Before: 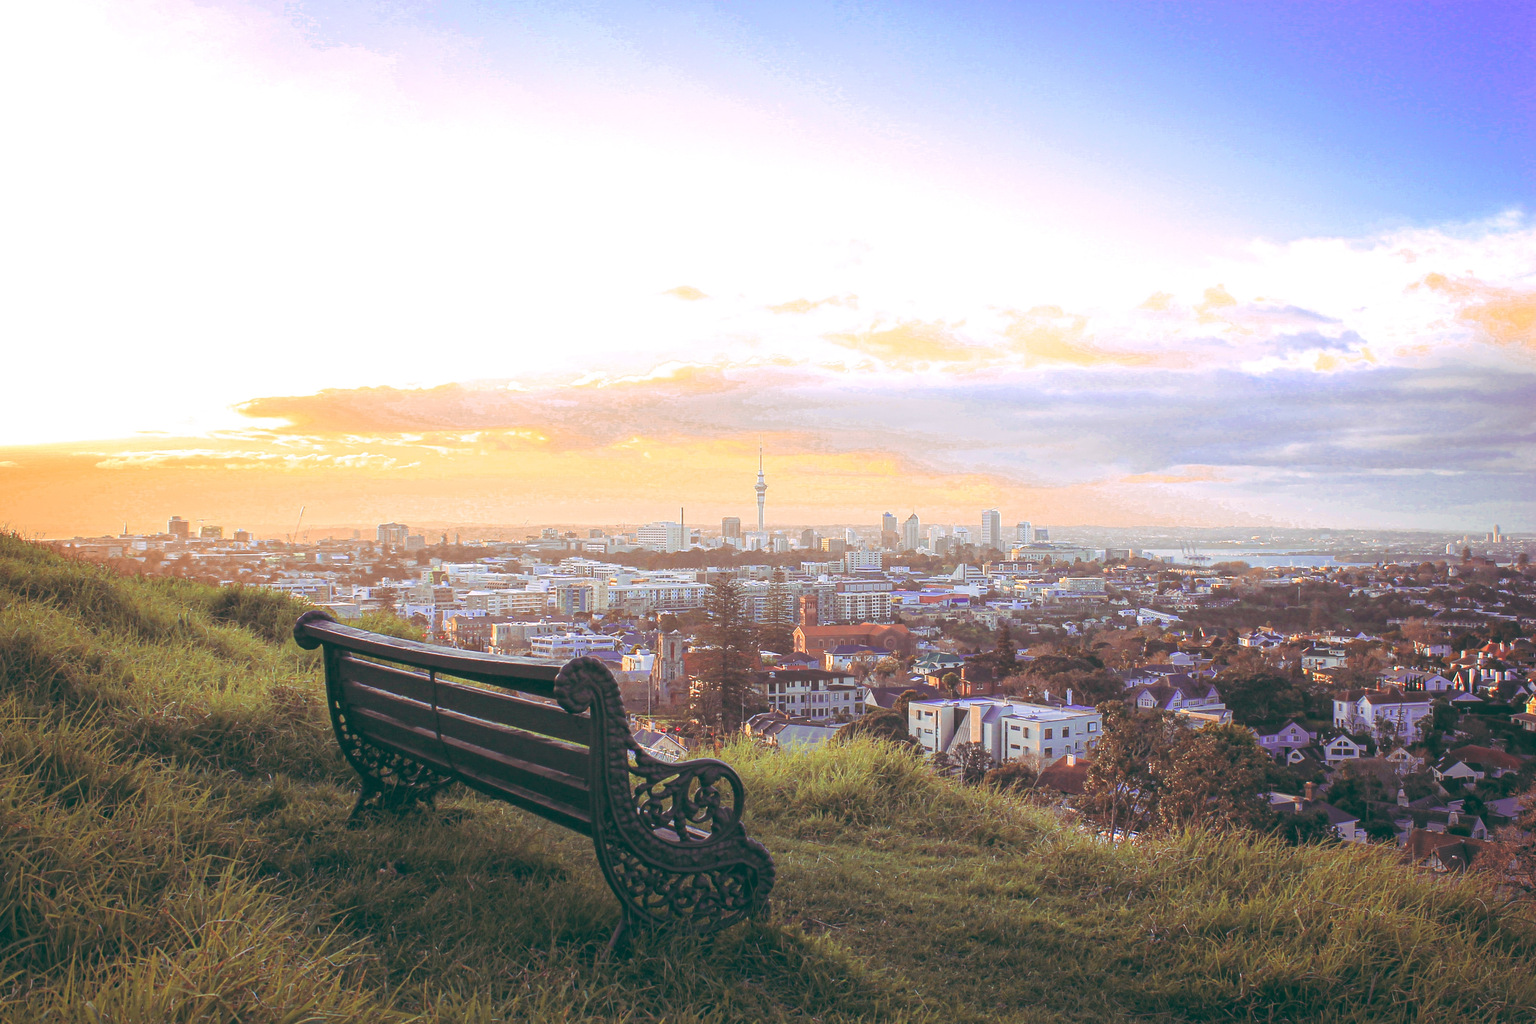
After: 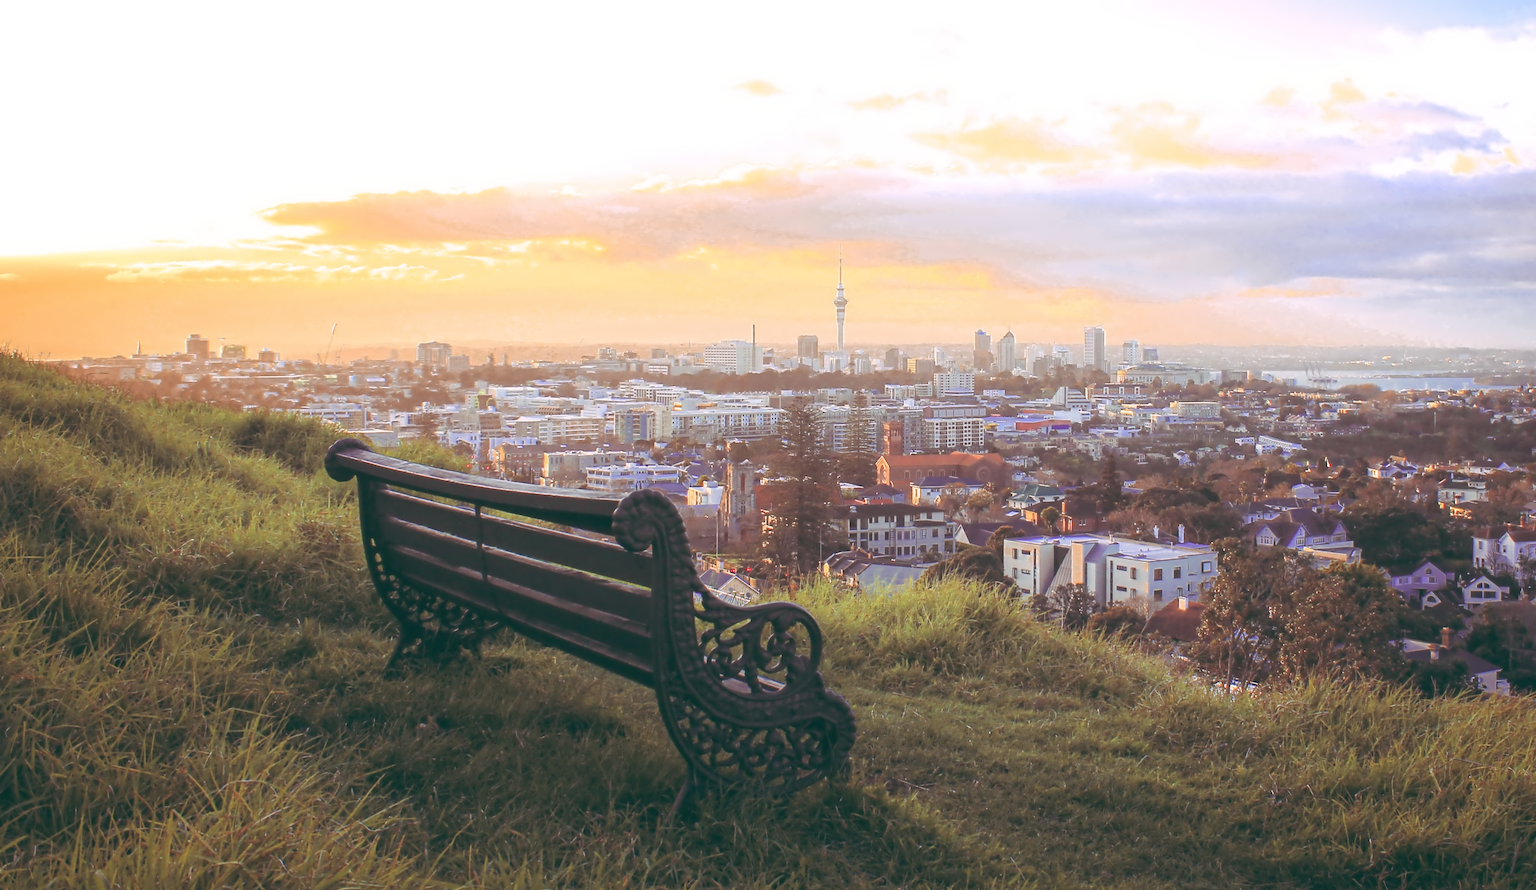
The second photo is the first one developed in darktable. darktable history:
contrast equalizer: octaves 7, y [[0.5 ×6], [0.5 ×6], [0.5 ×6], [0, 0.033, 0.067, 0.1, 0.133, 0.167], [0, 0.05, 0.1, 0.15, 0.2, 0.25]]
crop: top 20.916%, right 9.437%, bottom 0.316%
